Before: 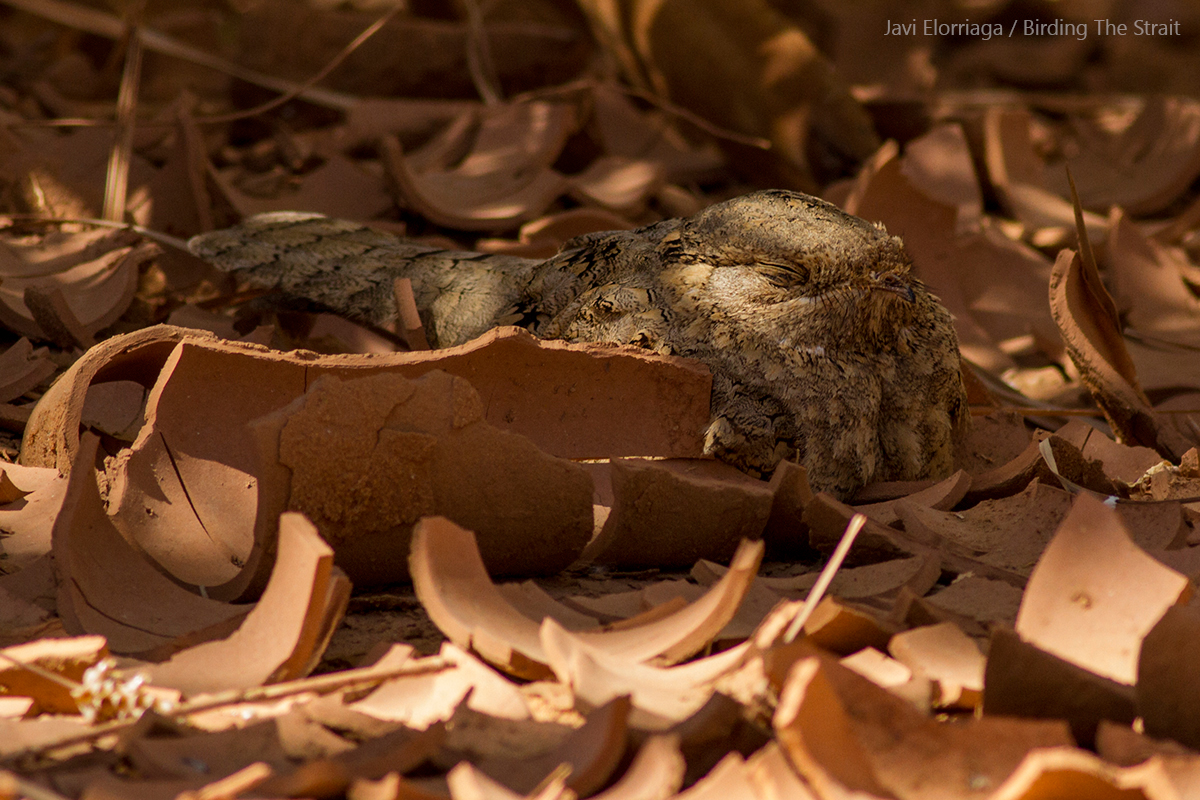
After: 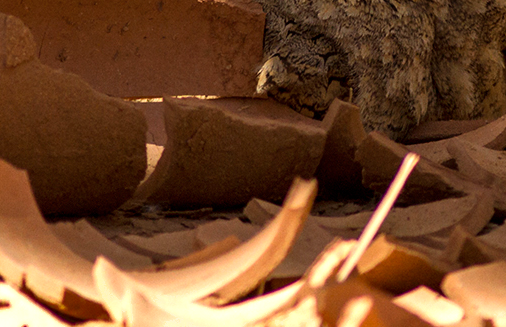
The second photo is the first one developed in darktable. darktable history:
crop: left 37.256%, top 45.232%, right 20.549%, bottom 13.776%
tone equalizer: -8 EV -0.74 EV, -7 EV -0.729 EV, -6 EV -0.629 EV, -5 EV -0.417 EV, -3 EV 0.377 EV, -2 EV 0.6 EV, -1 EV 0.676 EV, +0 EV 0.749 EV, smoothing diameter 24.89%, edges refinement/feathering 7.27, preserve details guided filter
shadows and highlights: radius 109.49, shadows 23.76, highlights -59.53, low approximation 0.01, soften with gaussian
